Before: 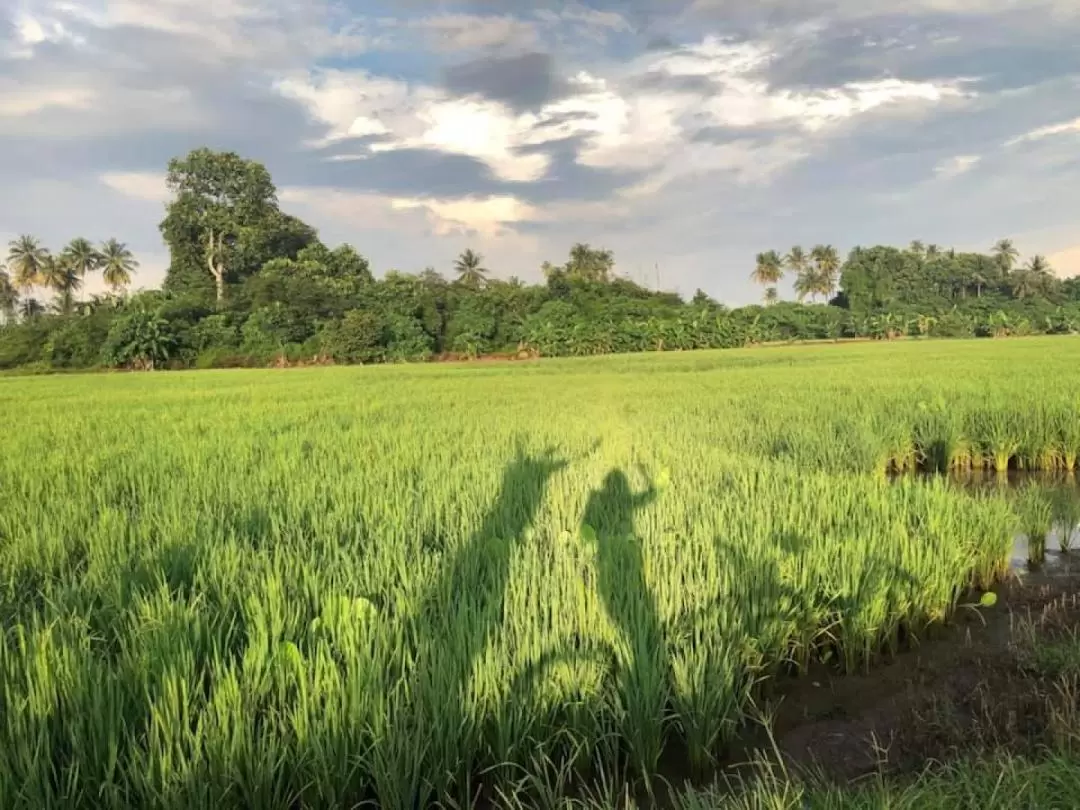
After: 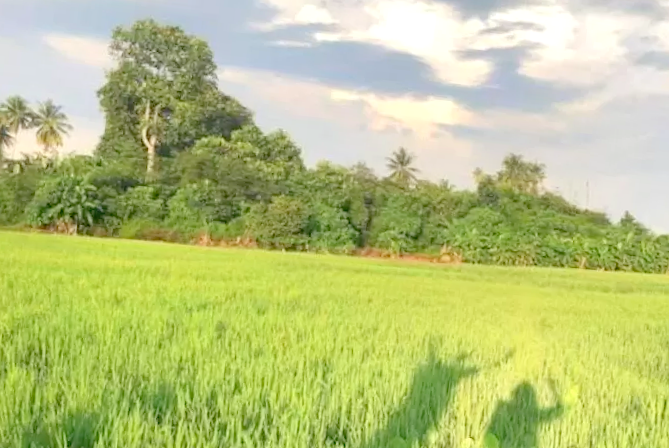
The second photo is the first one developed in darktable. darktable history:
crop and rotate: angle -6.02°, left 2.012%, top 6.677%, right 27.683%, bottom 30.539%
levels: levels [0, 0.397, 0.955]
